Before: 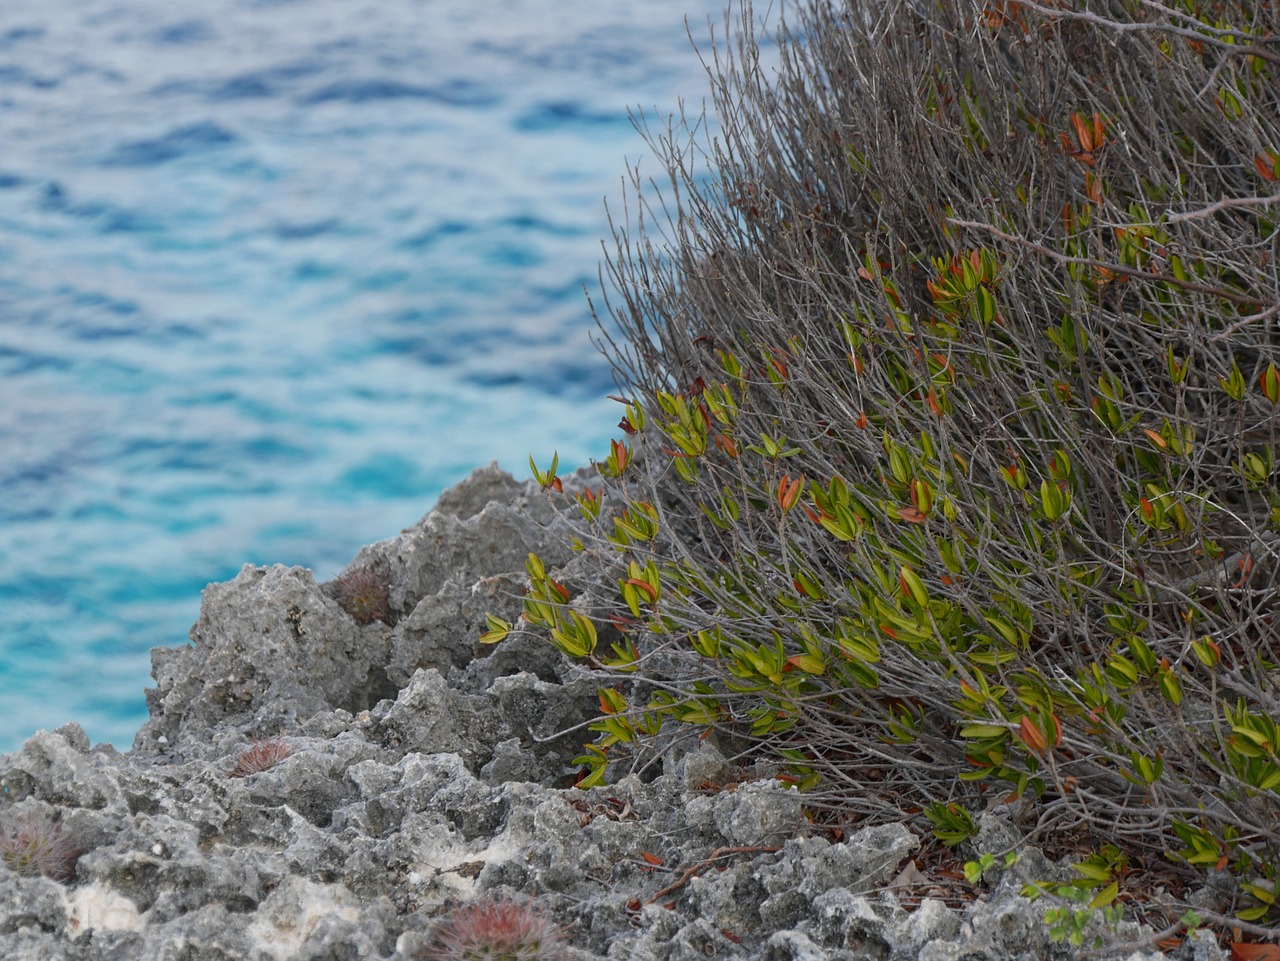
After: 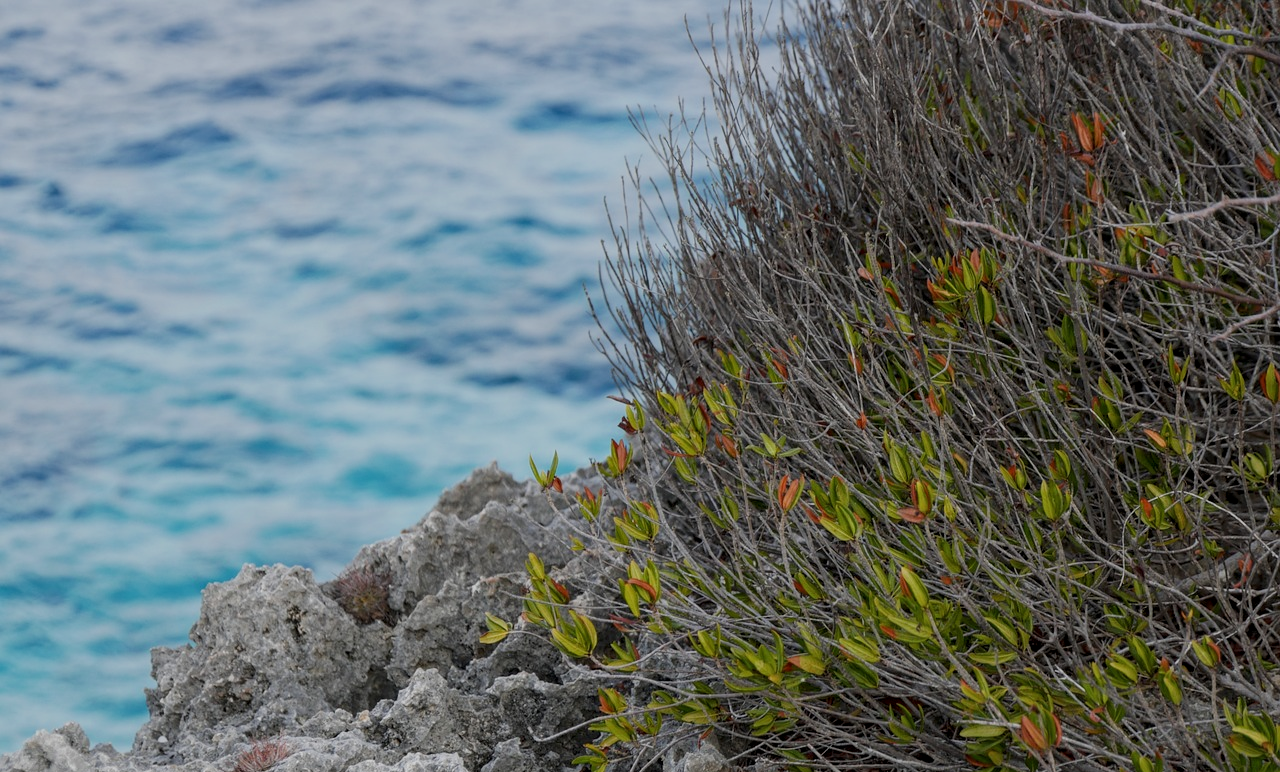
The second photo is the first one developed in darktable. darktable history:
local contrast: on, module defaults
filmic rgb: black relative exposure -16 EV, white relative exposure 4.97 EV, hardness 6.25
crop: bottom 19.64%
